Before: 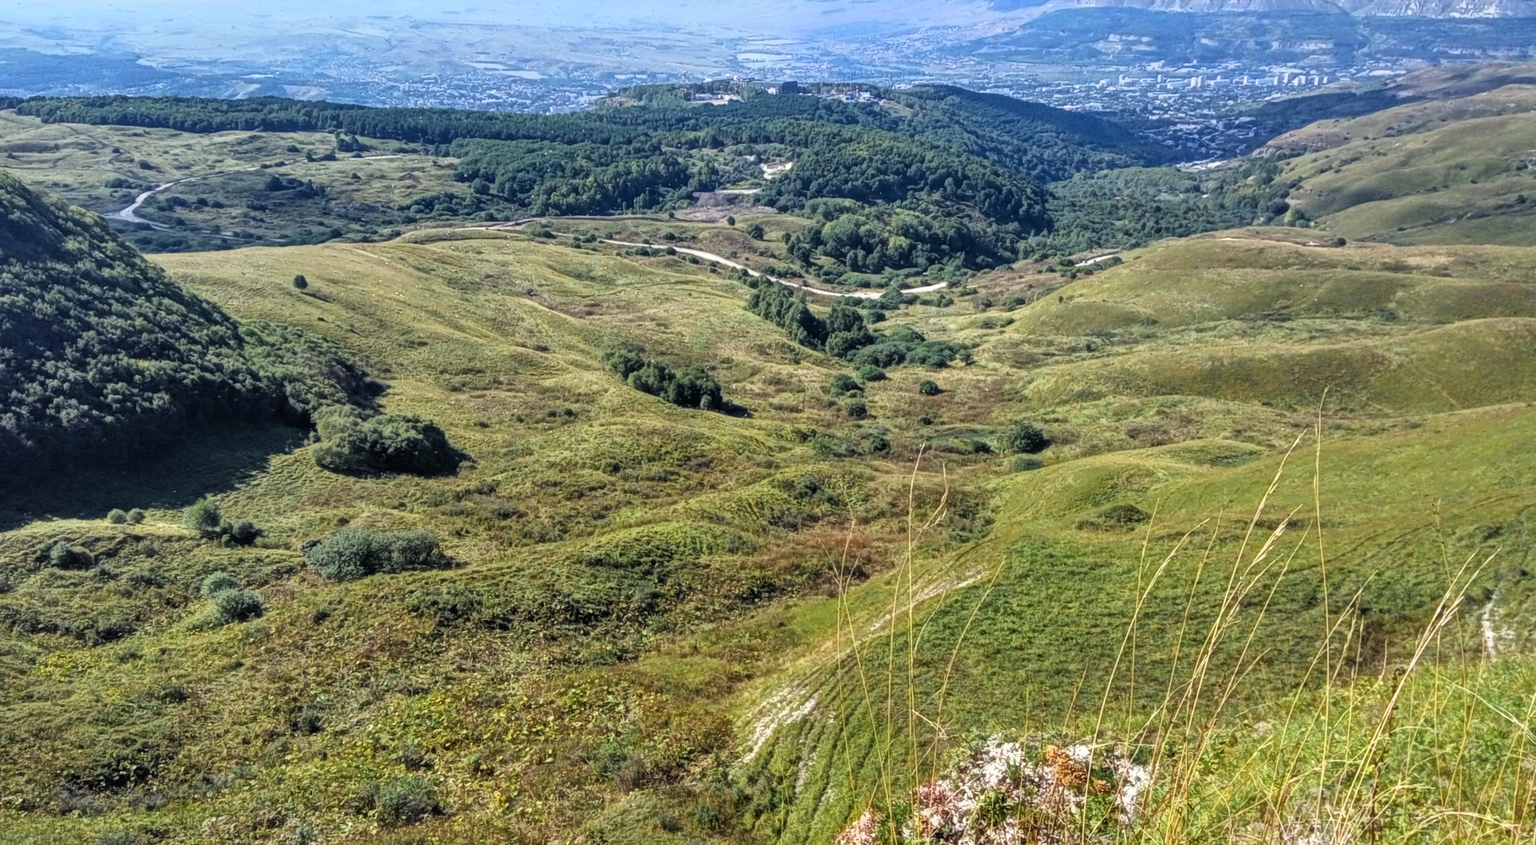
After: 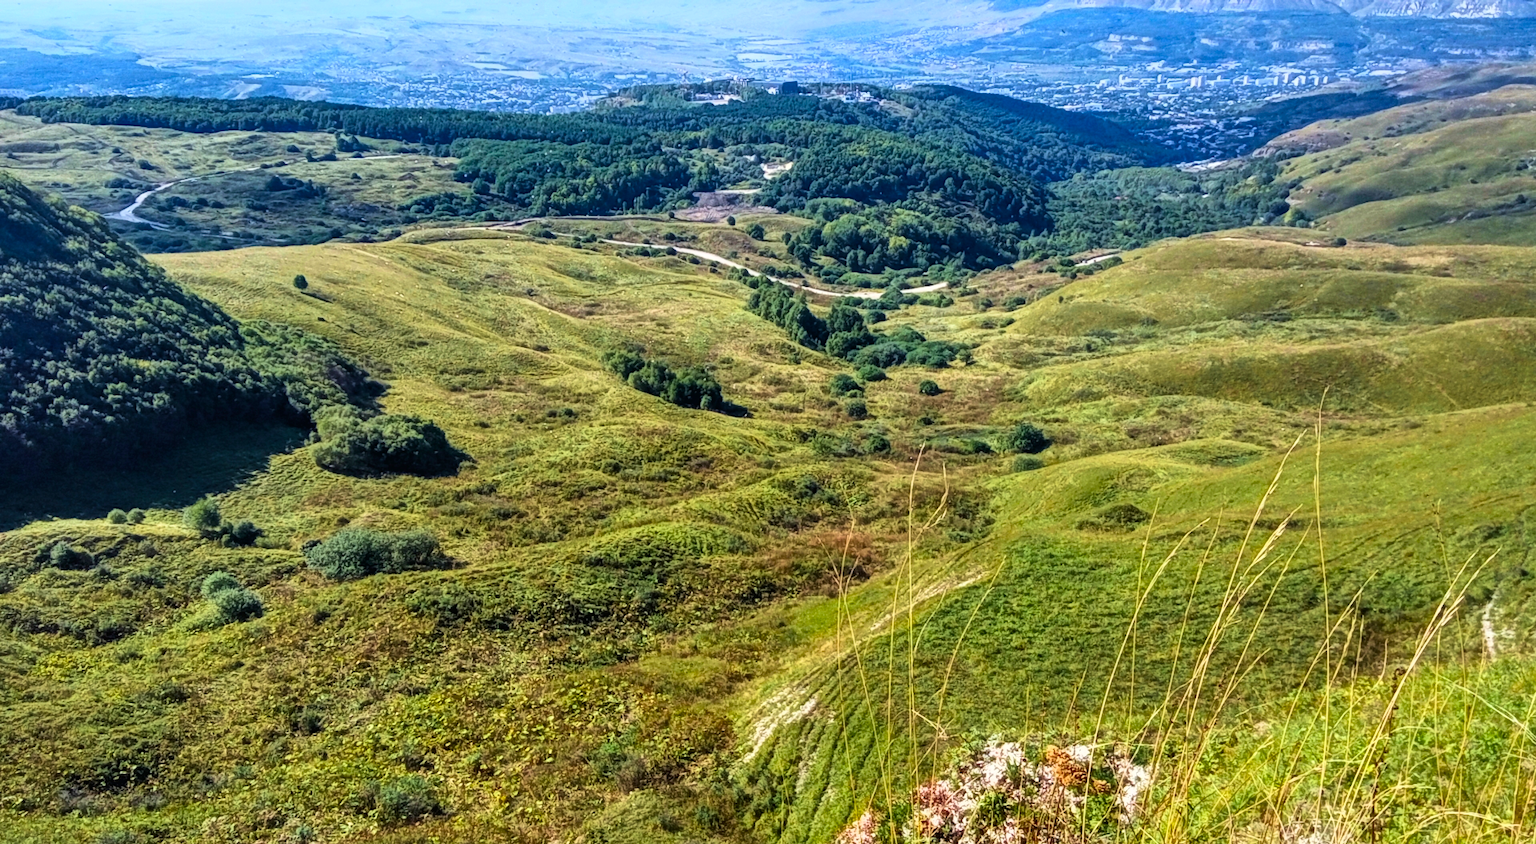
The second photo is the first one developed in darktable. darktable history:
velvia: on, module defaults
contrast brightness saturation: contrast 0.158, saturation 0.328
